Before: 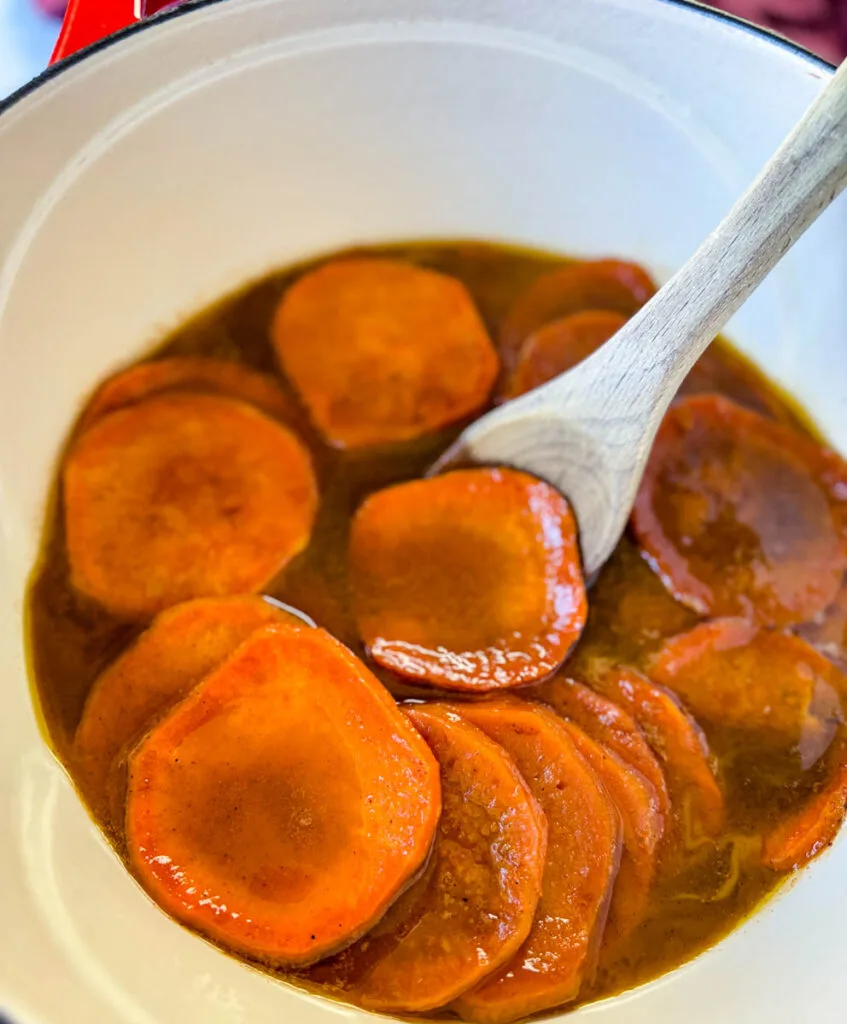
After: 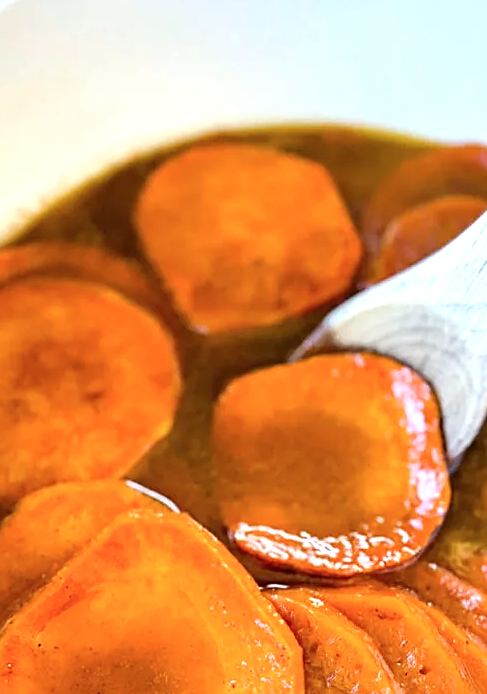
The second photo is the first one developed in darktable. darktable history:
sharpen: on, module defaults
crop: left 16.199%, top 11.325%, right 26.204%, bottom 20.805%
color calibration: illuminant custom, x 0.368, y 0.373, temperature 4351.25 K
exposure: exposure 0.644 EV, compensate highlight preservation false
